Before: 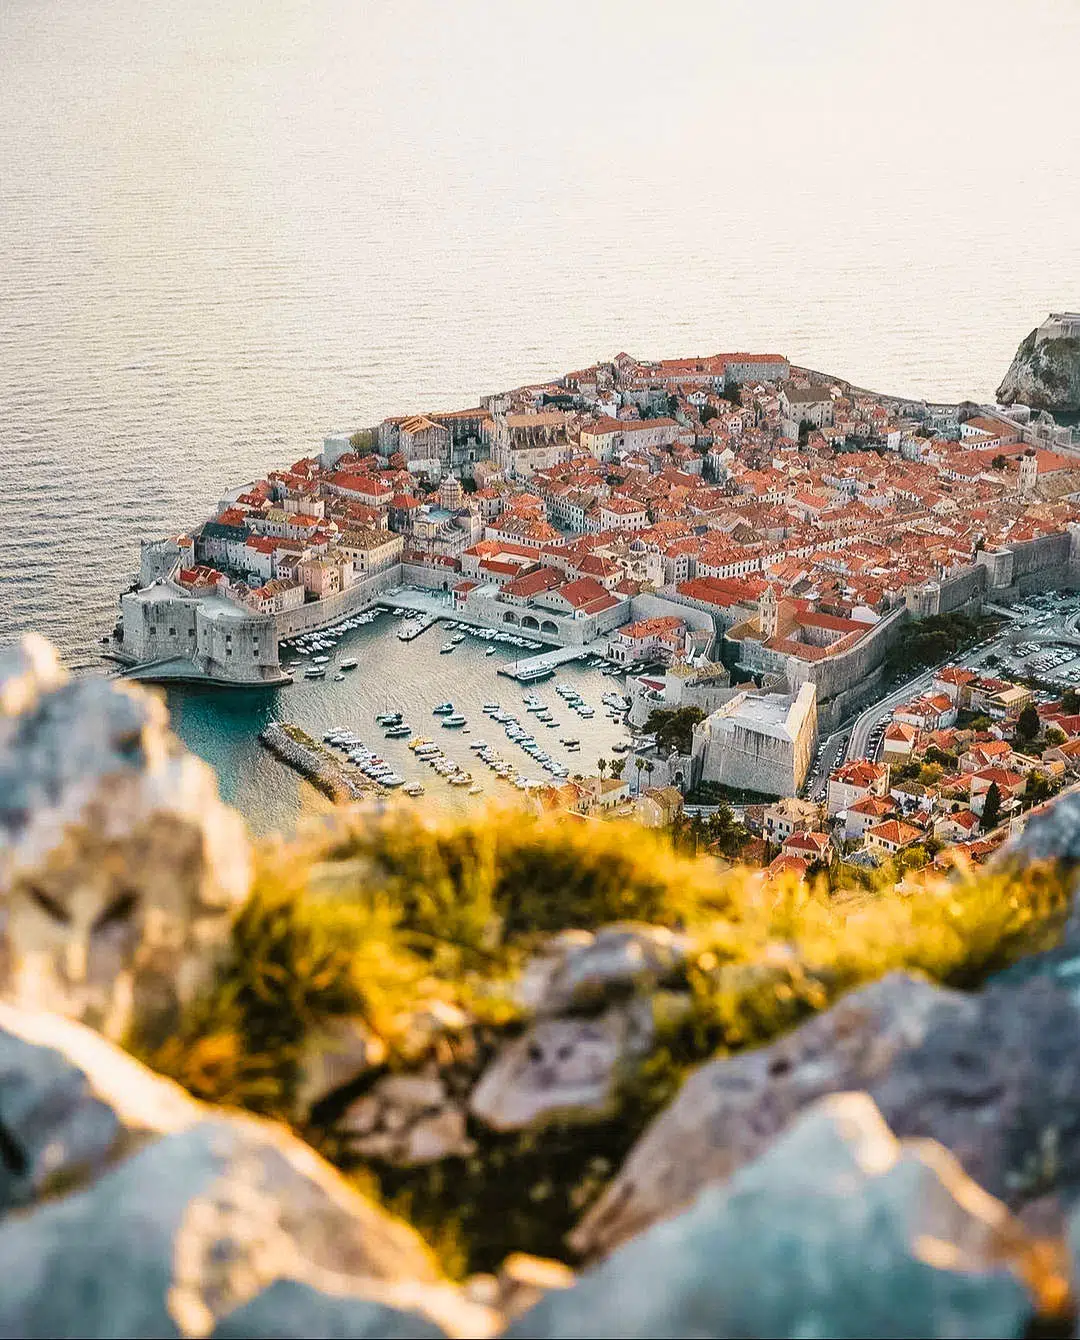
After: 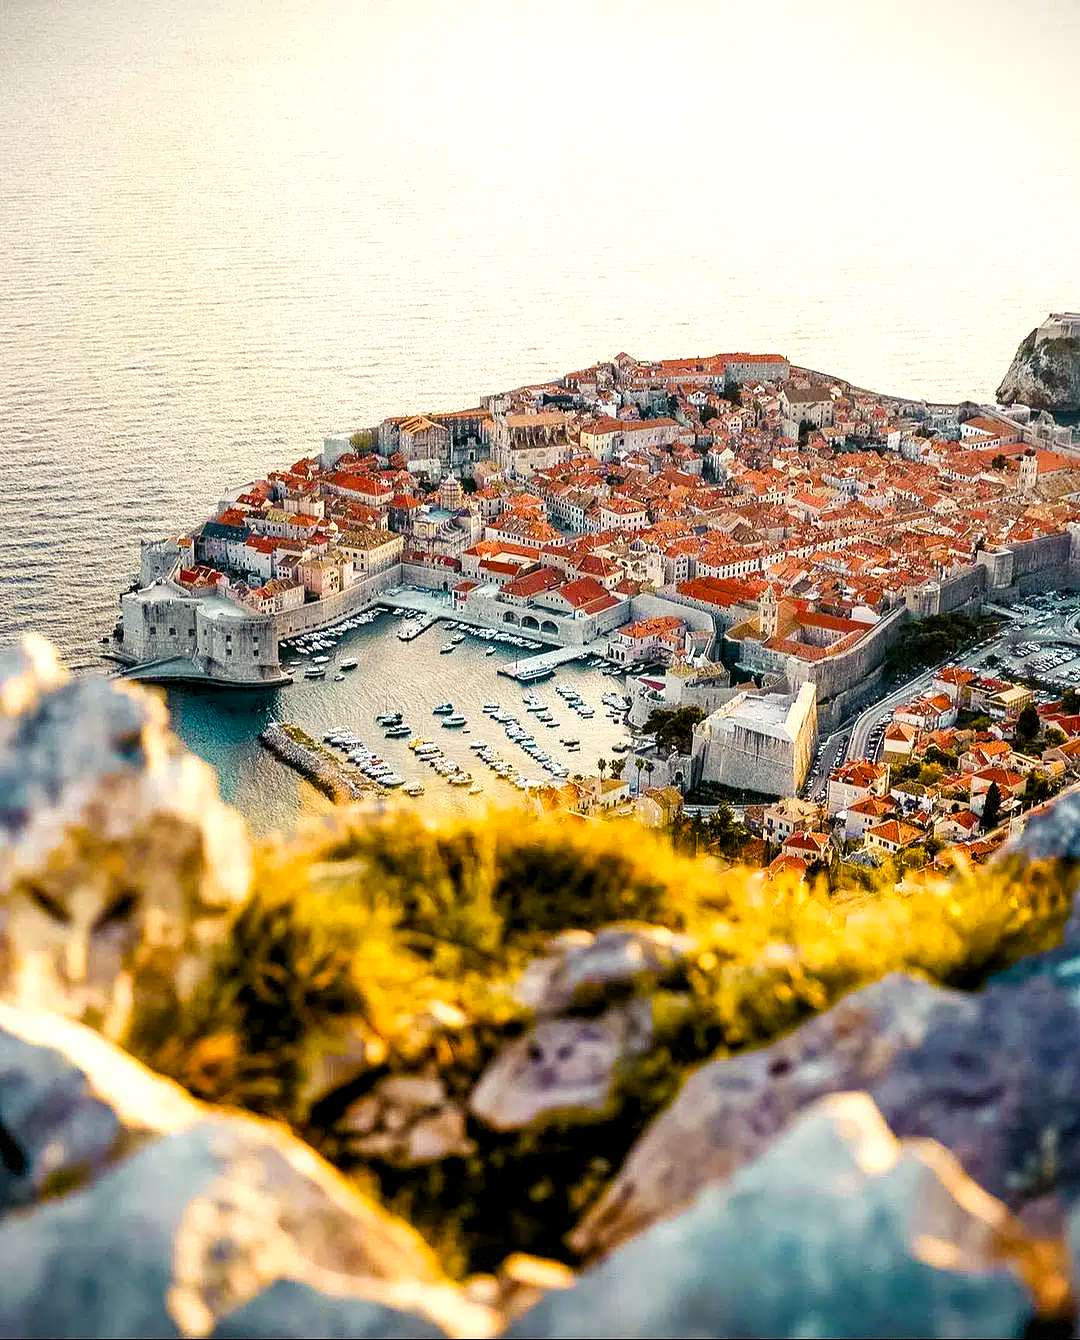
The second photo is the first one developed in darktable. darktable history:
vignetting: fall-off start 97.28%, fall-off radius 79%, brightness -0.462, saturation -0.3, width/height ratio 1.114, dithering 8-bit output, unbound false
color balance rgb: shadows lift › luminance -21.66%, shadows lift › chroma 6.57%, shadows lift › hue 270°, power › chroma 0.68%, power › hue 60°, highlights gain › luminance 6.08%, highlights gain › chroma 1.33%, highlights gain › hue 90°, global offset › luminance -0.87%, perceptual saturation grading › global saturation 26.86%, perceptual saturation grading › highlights -28.39%, perceptual saturation grading › mid-tones 15.22%, perceptual saturation grading › shadows 33.98%, perceptual brilliance grading › highlights 10%, perceptual brilliance grading › mid-tones 5%
exposure: exposure -0.116 EV, compensate exposure bias true, compensate highlight preservation false
